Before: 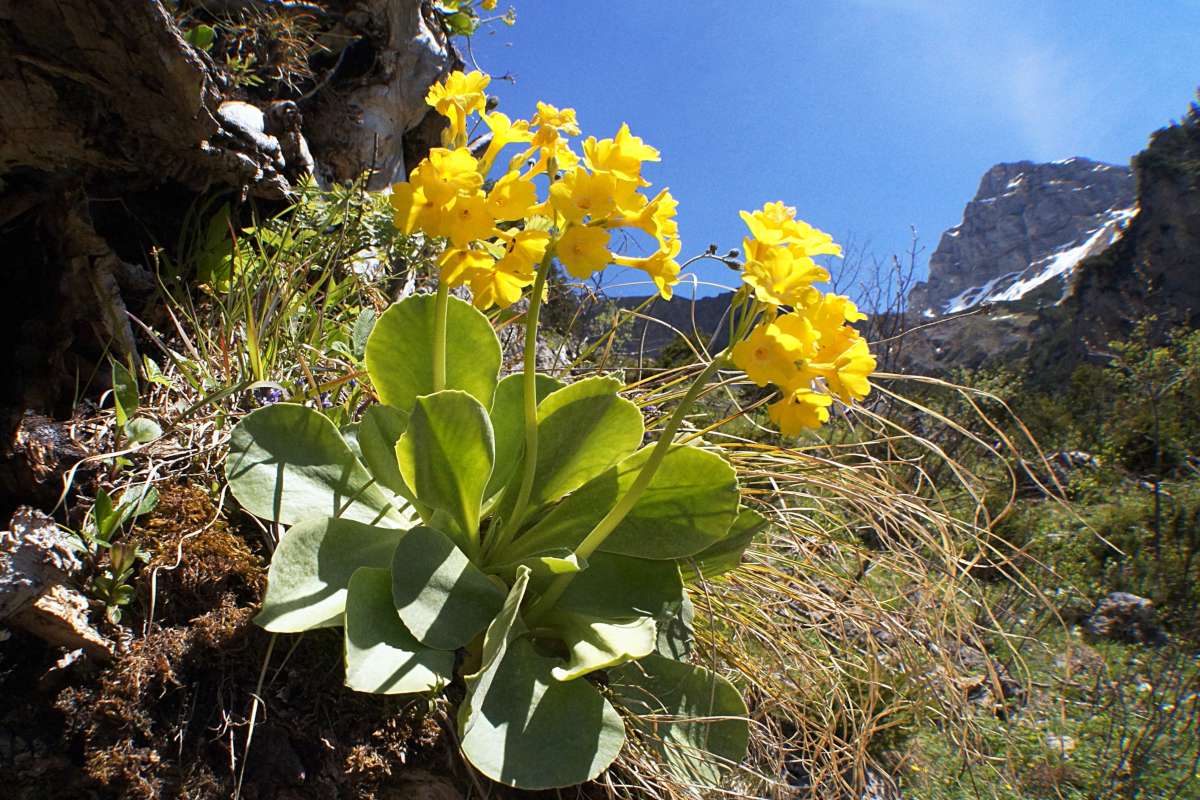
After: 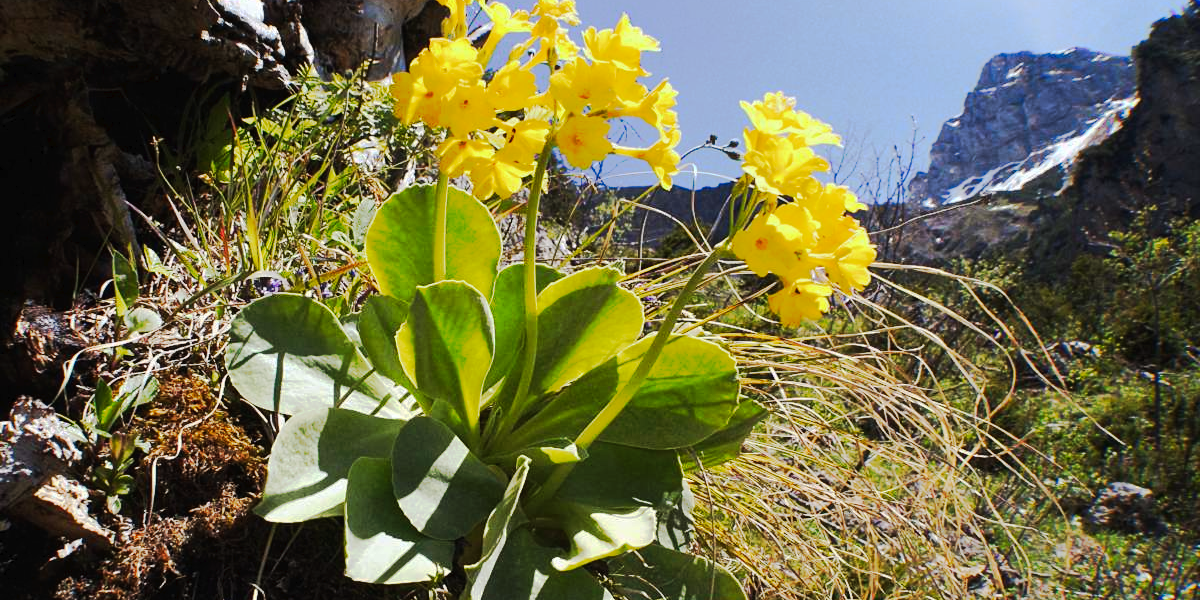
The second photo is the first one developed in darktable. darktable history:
crop: top 13.819%, bottom 11.169%
tone curve: curves: ch0 [(0, 0) (0.003, 0.015) (0.011, 0.019) (0.025, 0.025) (0.044, 0.039) (0.069, 0.053) (0.1, 0.076) (0.136, 0.107) (0.177, 0.143) (0.224, 0.19) (0.277, 0.253) (0.335, 0.32) (0.399, 0.412) (0.468, 0.524) (0.543, 0.668) (0.623, 0.717) (0.709, 0.769) (0.801, 0.82) (0.898, 0.865) (1, 1)], preserve colors none
